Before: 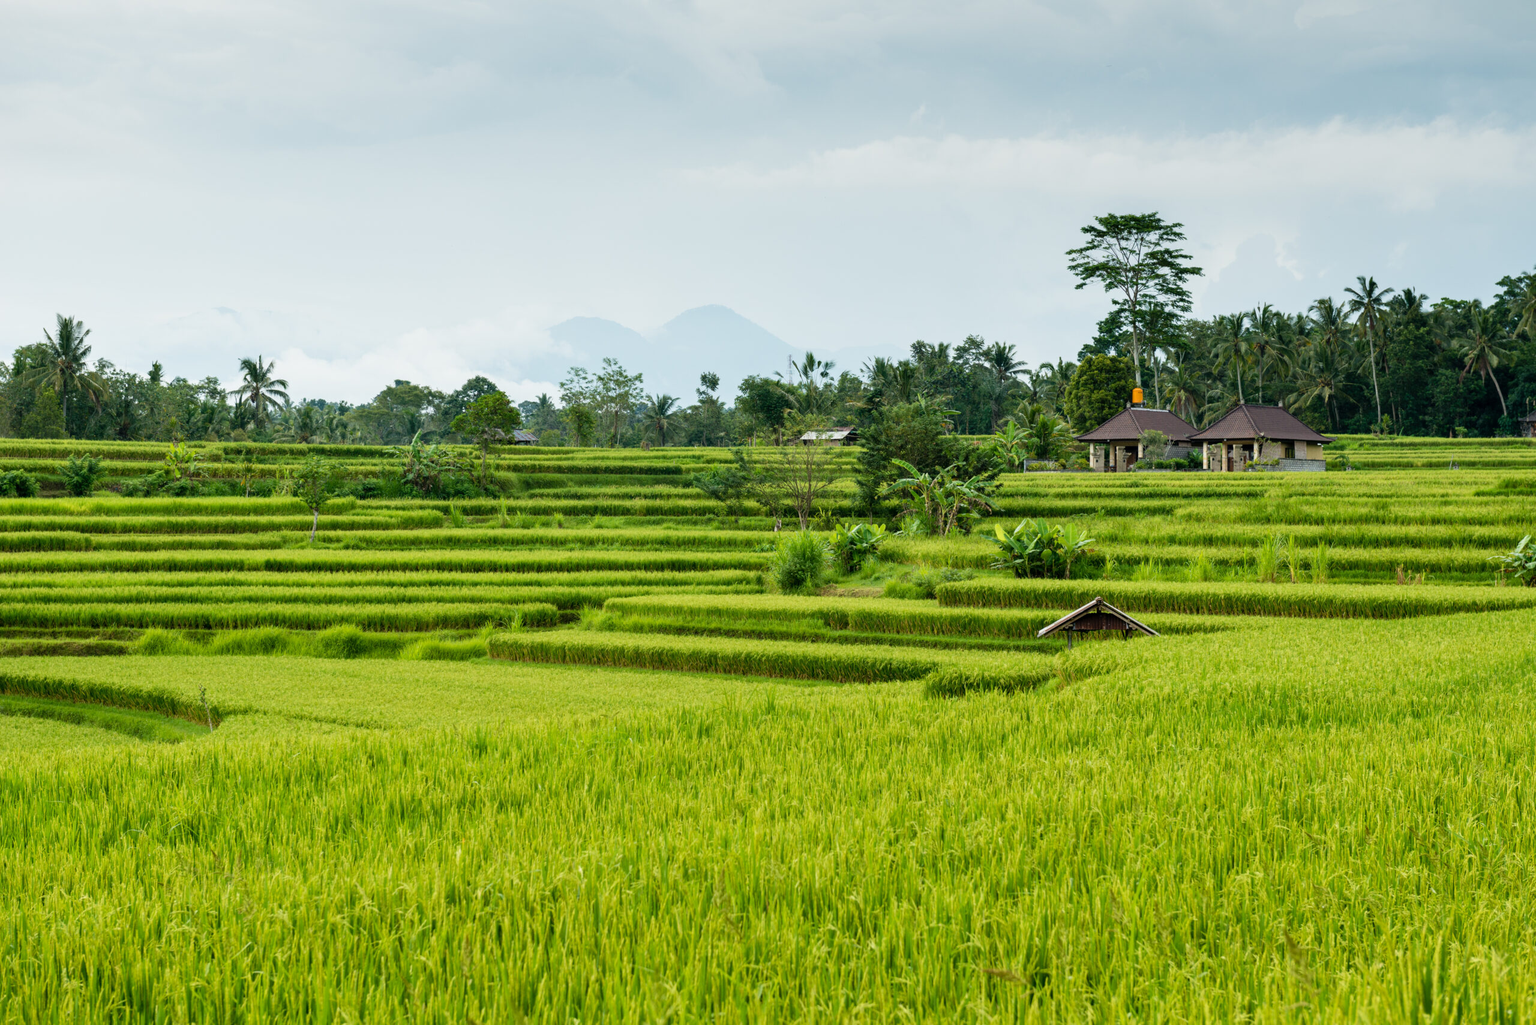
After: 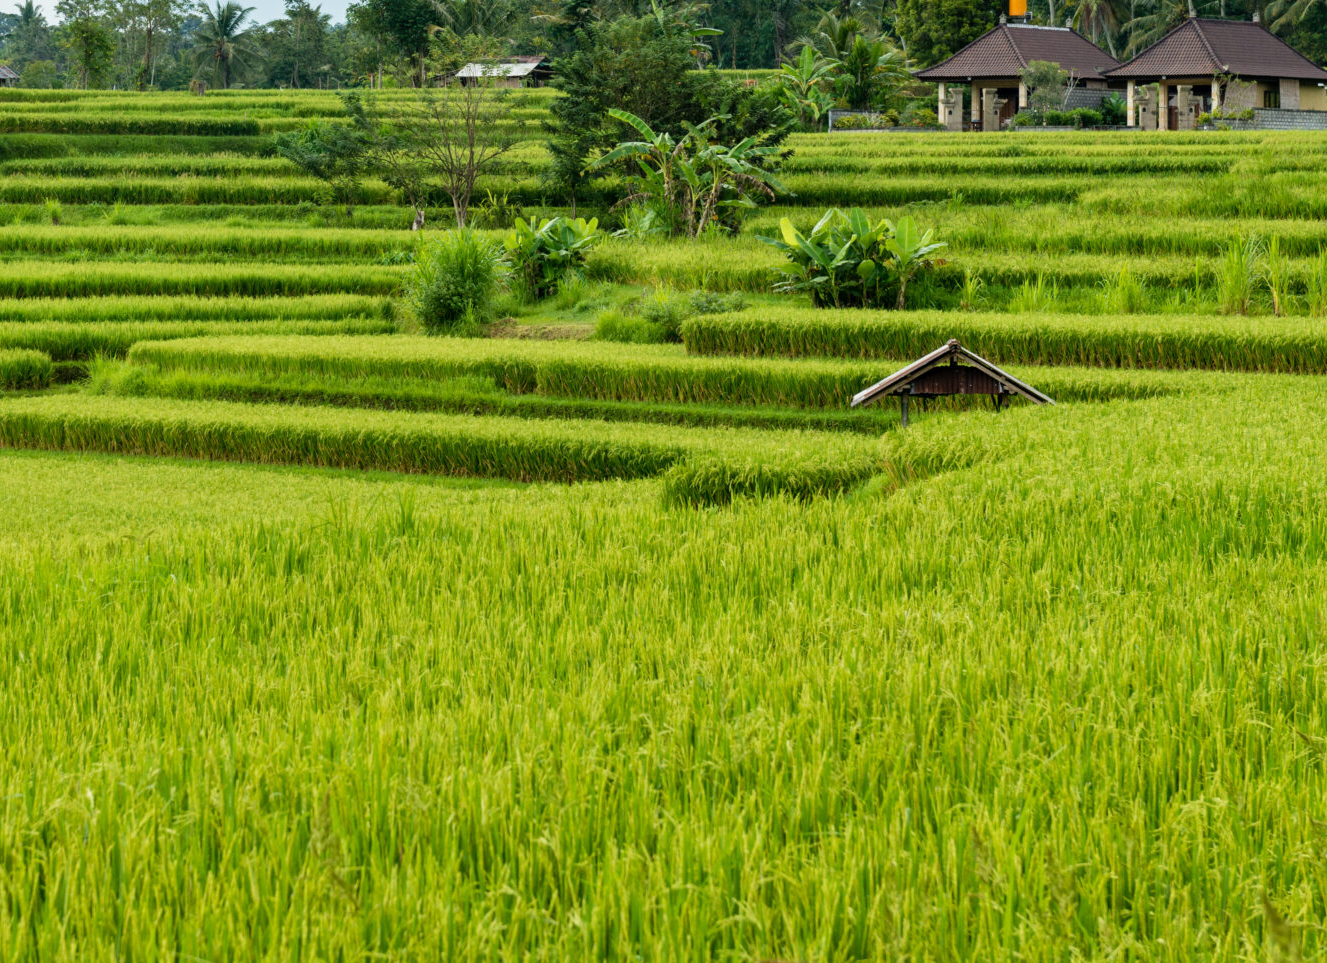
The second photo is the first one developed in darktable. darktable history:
crop: left 34.324%, top 38.441%, right 13.832%, bottom 5.19%
